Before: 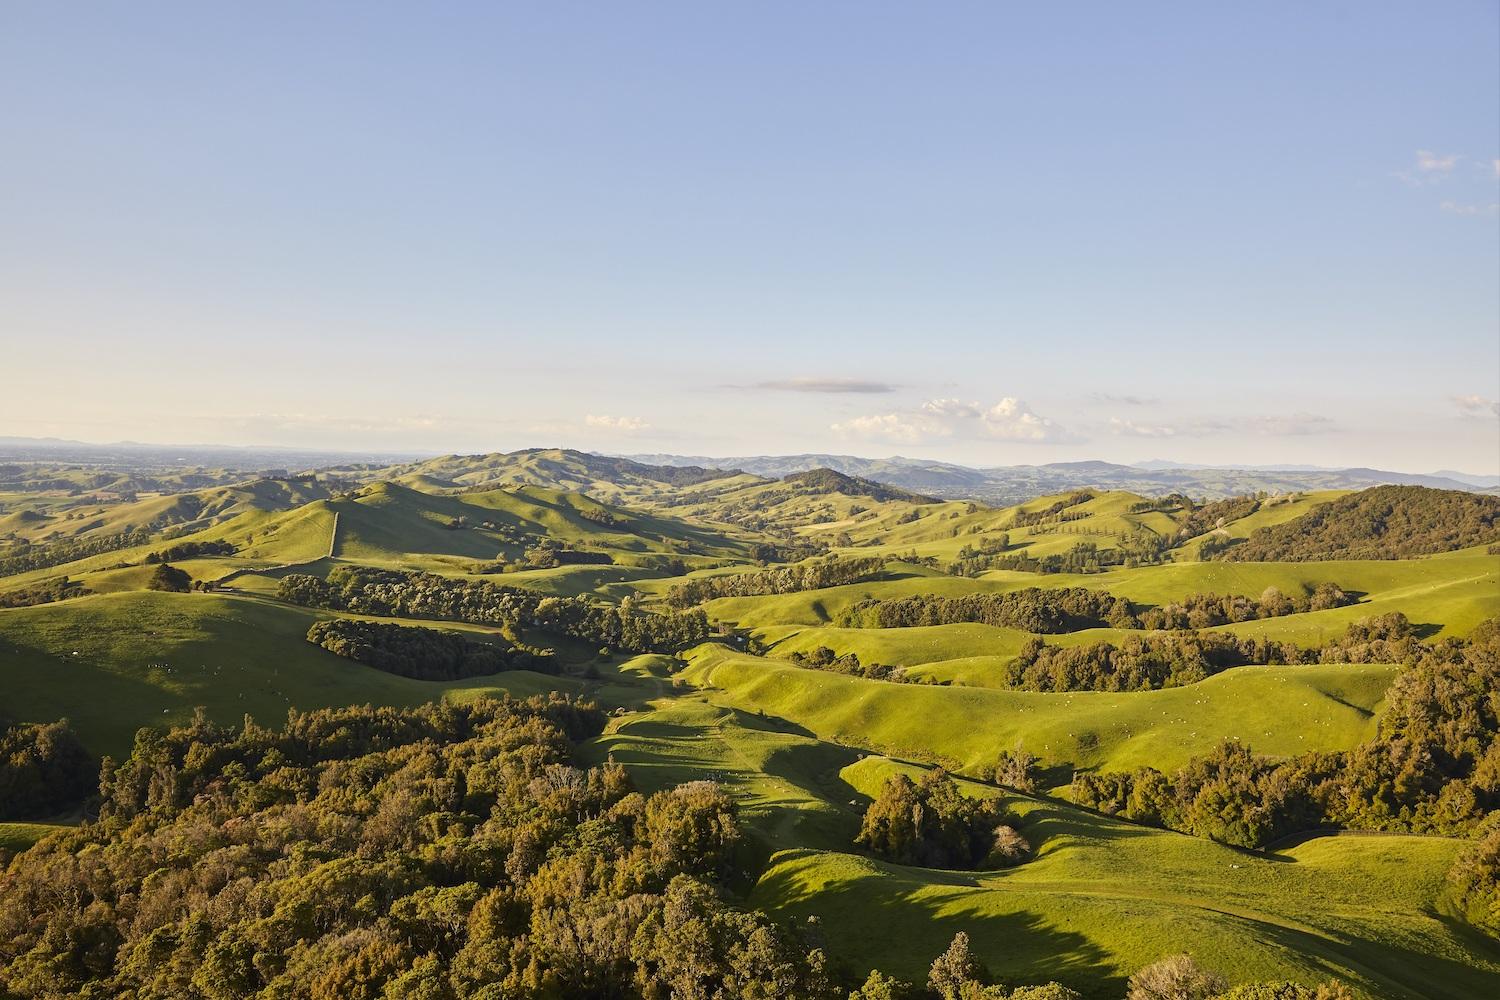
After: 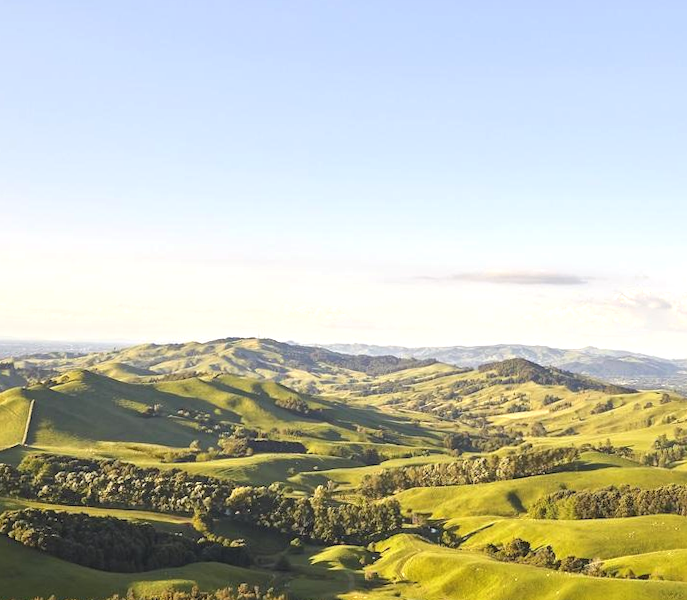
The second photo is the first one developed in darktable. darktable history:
exposure: black level correction -0.002, exposure 0.54 EV, compensate highlight preservation false
rotate and perspective: rotation 0.215°, lens shift (vertical) -0.139, crop left 0.069, crop right 0.939, crop top 0.002, crop bottom 0.996
crop: left 17.835%, top 7.675%, right 32.881%, bottom 32.213%
